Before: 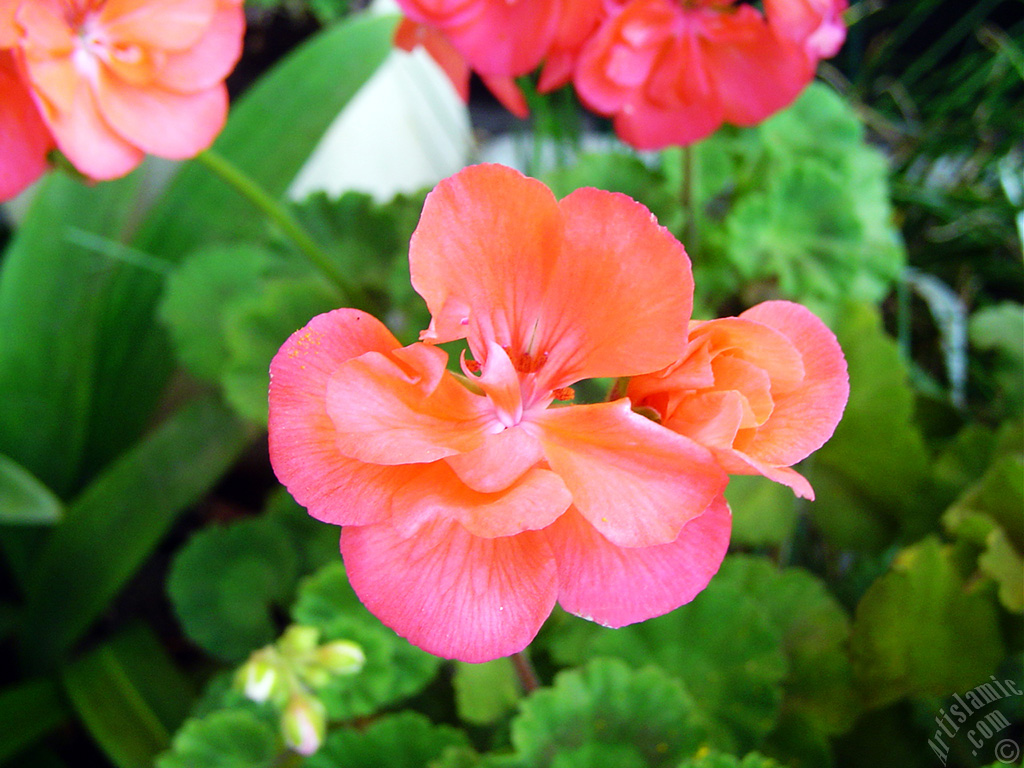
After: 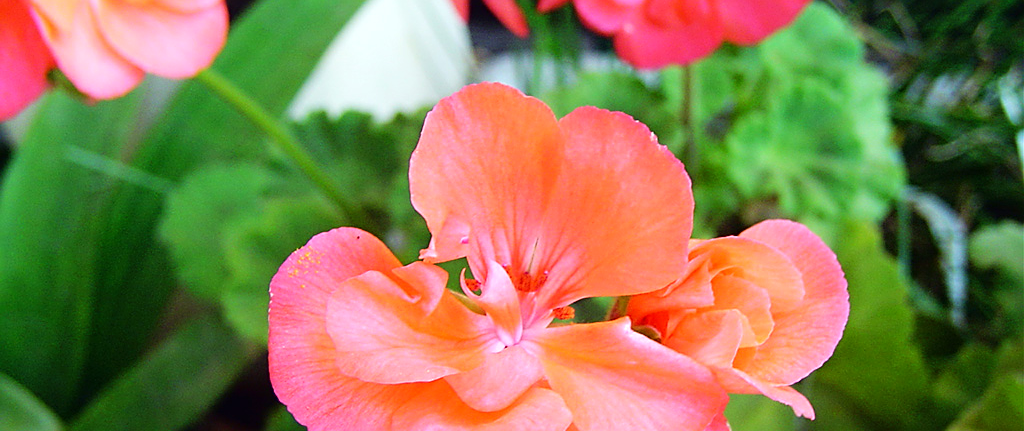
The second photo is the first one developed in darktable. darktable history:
tone curve: curves: ch0 [(0, 0.008) (0.083, 0.073) (0.28, 0.286) (0.528, 0.559) (0.961, 0.966) (1, 1)], color space Lab, linked channels, preserve colors none
crop and rotate: top 10.605%, bottom 33.274%
sharpen: on, module defaults
